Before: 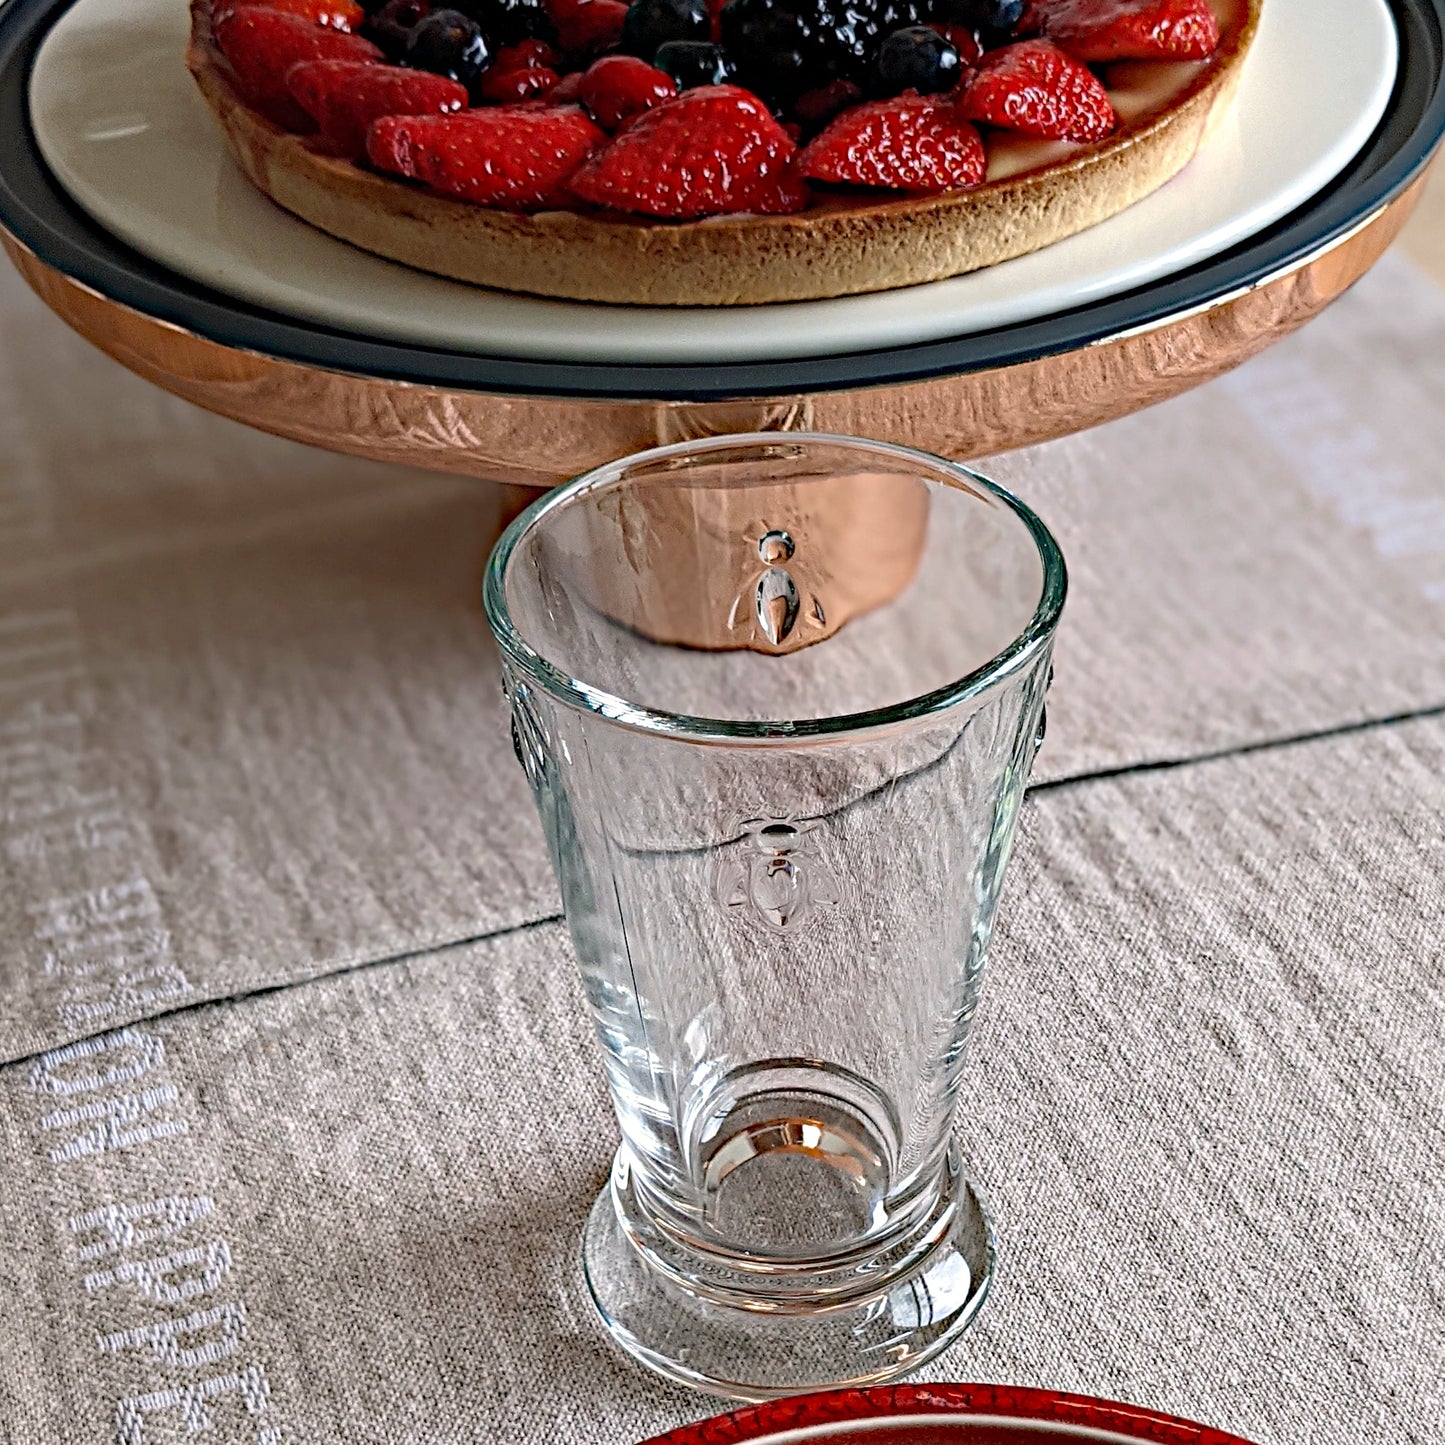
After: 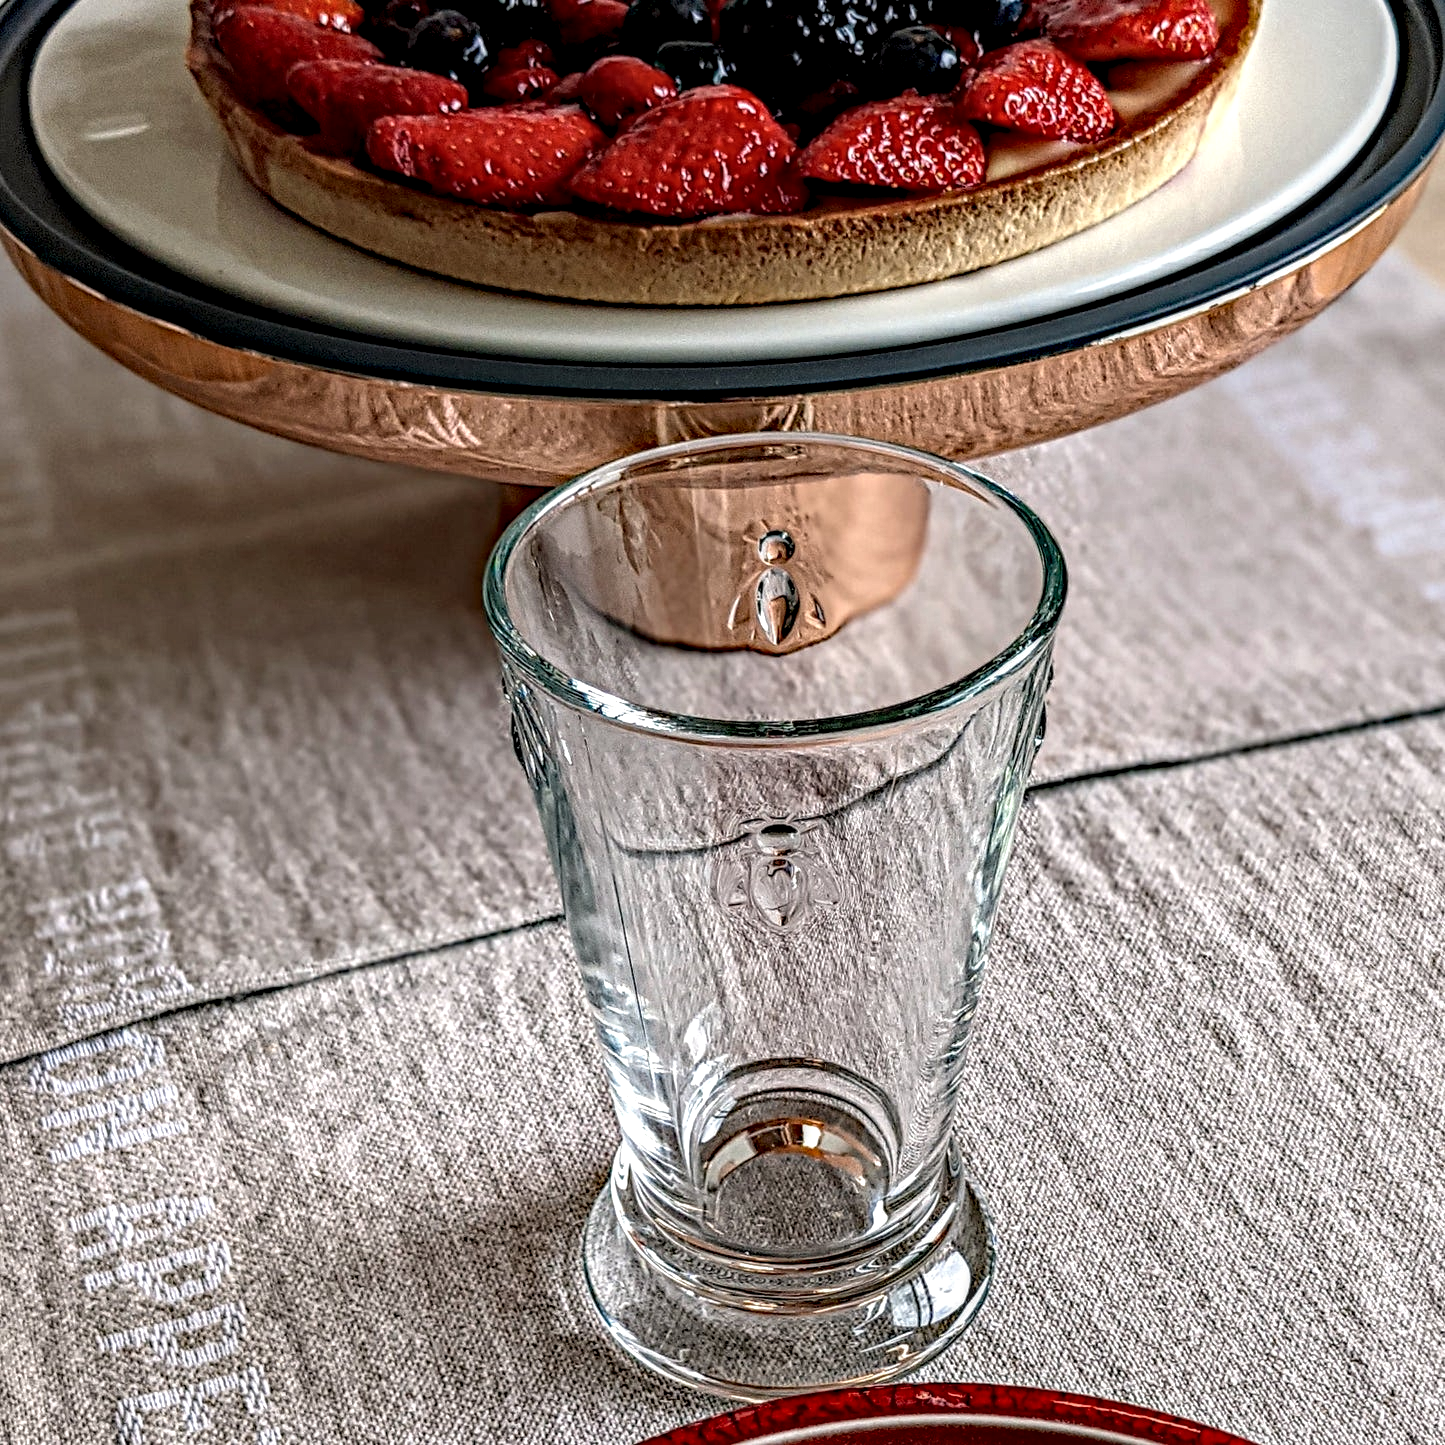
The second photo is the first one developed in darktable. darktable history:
local contrast: highlights 8%, shadows 36%, detail 183%, midtone range 0.467
